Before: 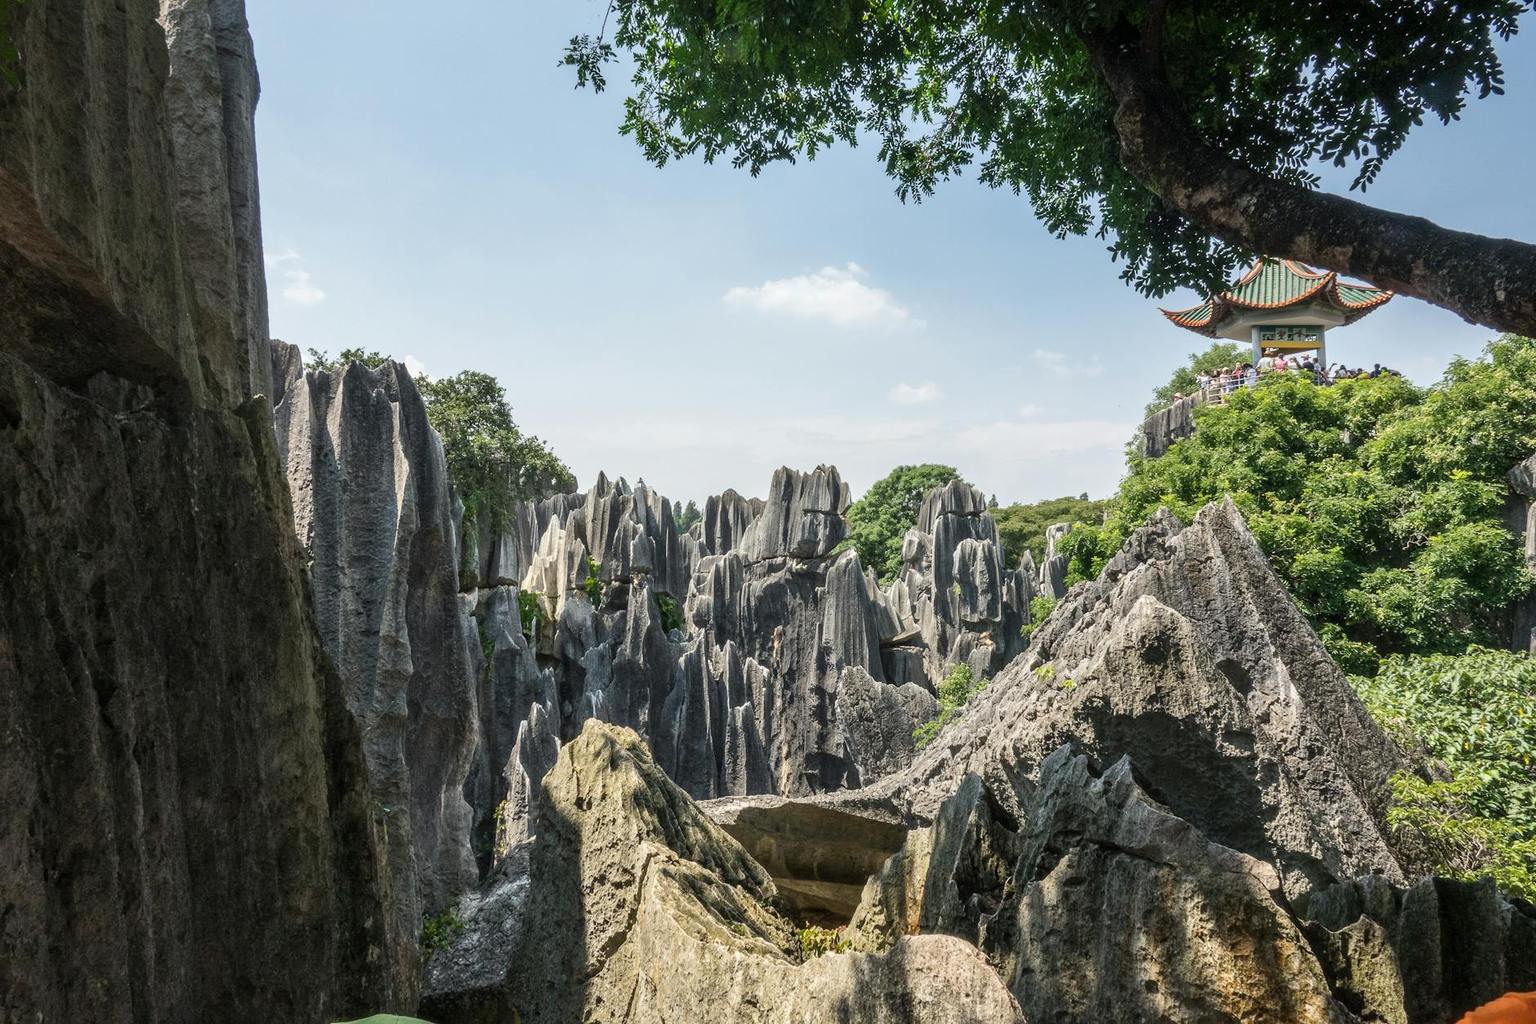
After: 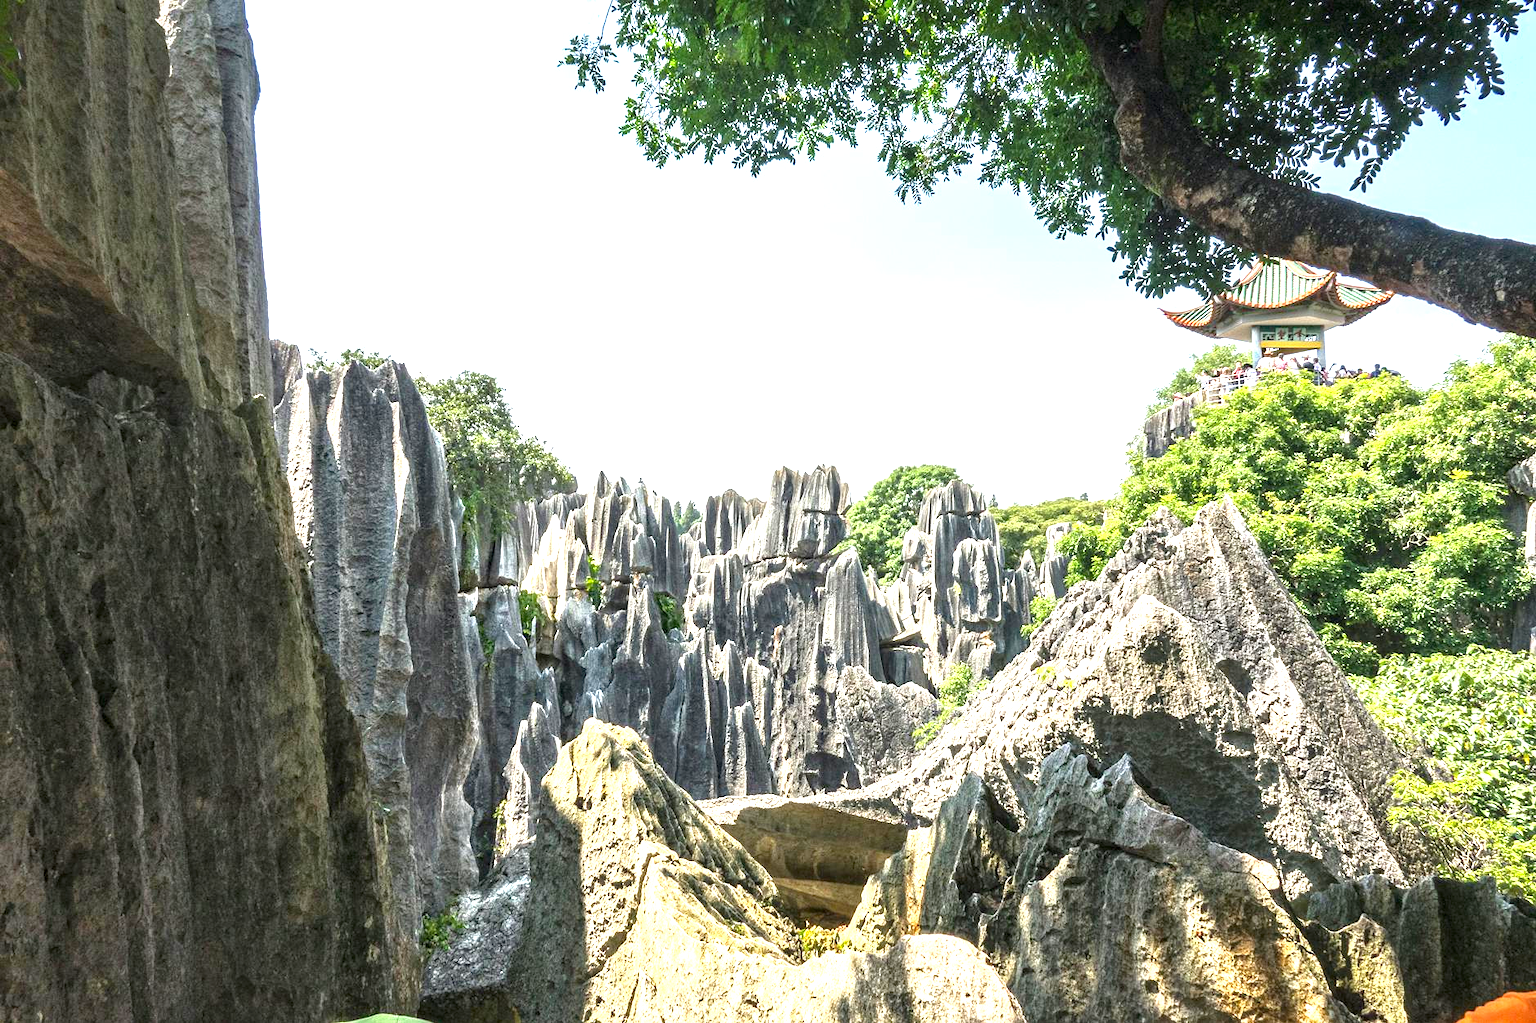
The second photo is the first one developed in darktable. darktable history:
exposure: black level correction 0, exposure 1.744 EV, compensate exposure bias true, compensate highlight preservation false
shadows and highlights: shadows 25.62, white point adjustment -2.98, highlights -30.21
haze removal: compatibility mode true, adaptive false
